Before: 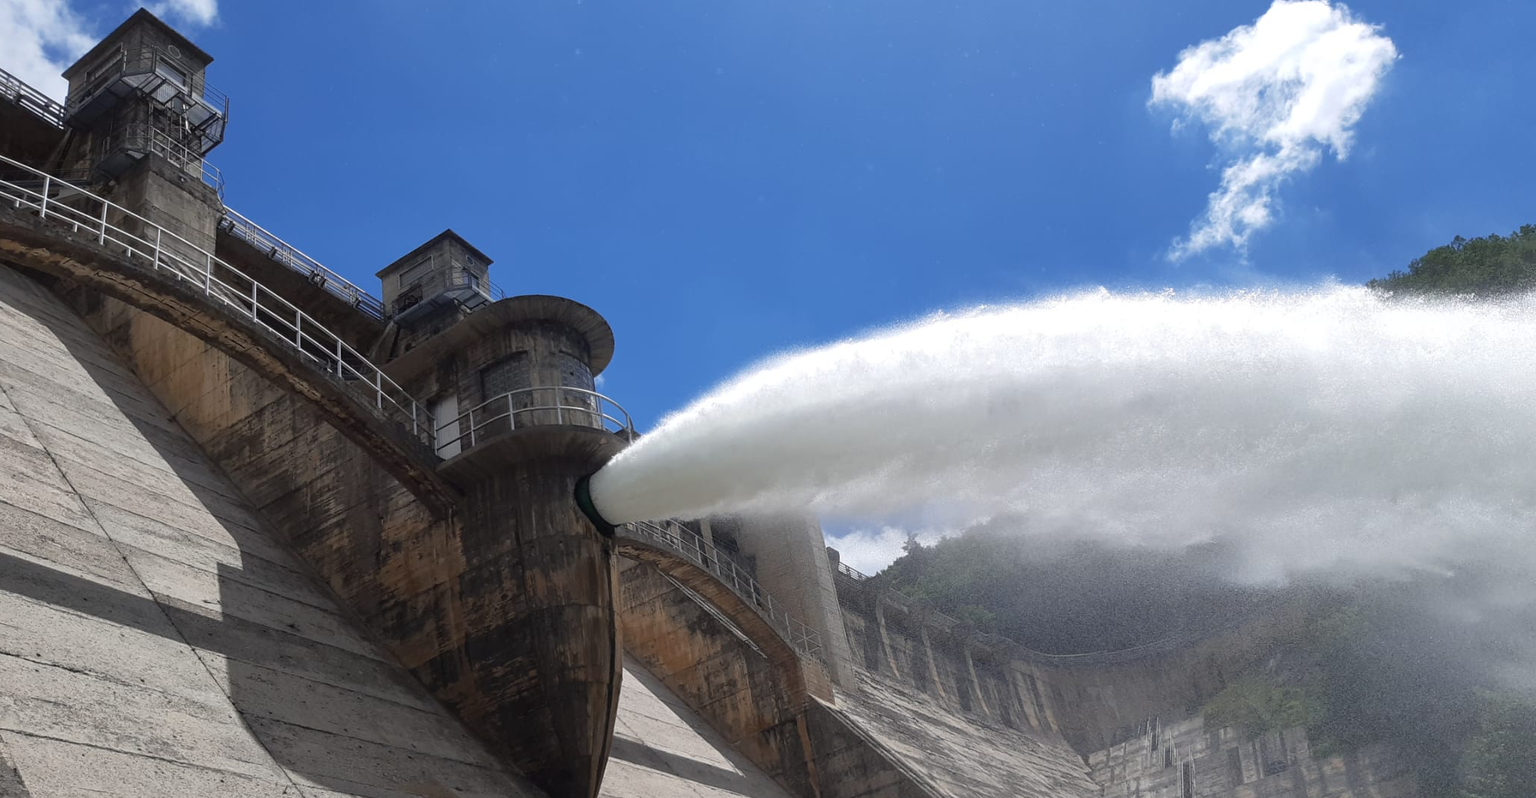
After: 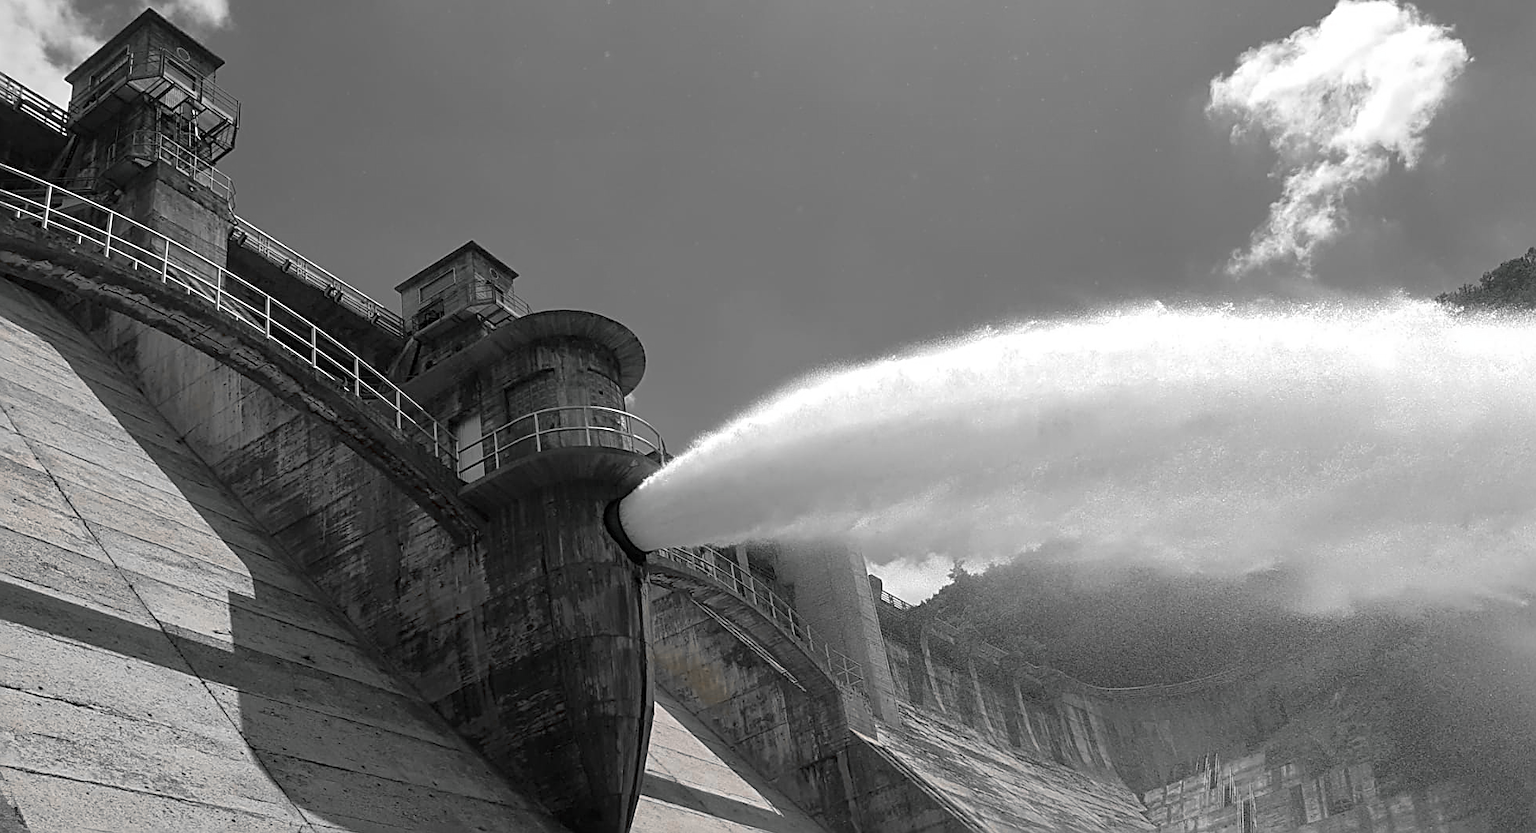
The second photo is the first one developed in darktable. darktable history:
color zones: curves: ch0 [(0, 0.497) (0.096, 0.361) (0.221, 0.538) (0.429, 0.5) (0.571, 0.5) (0.714, 0.5) (0.857, 0.5) (1, 0.497)]; ch1 [(0, 0.5) (0.143, 0.5) (0.257, -0.002) (0.429, 0.04) (0.571, -0.001) (0.714, -0.015) (0.857, 0.024) (1, 0.5)]
sharpen: radius 2.533, amount 0.619
crop: right 4.169%, bottom 0.03%
color balance rgb: shadows lift › chroma 11.626%, shadows lift › hue 130.44°, global offset › luminance -0.254%, perceptual saturation grading › global saturation 25.364%, global vibrance 9.763%
color correction: highlights b* -0.035, saturation 0.981
